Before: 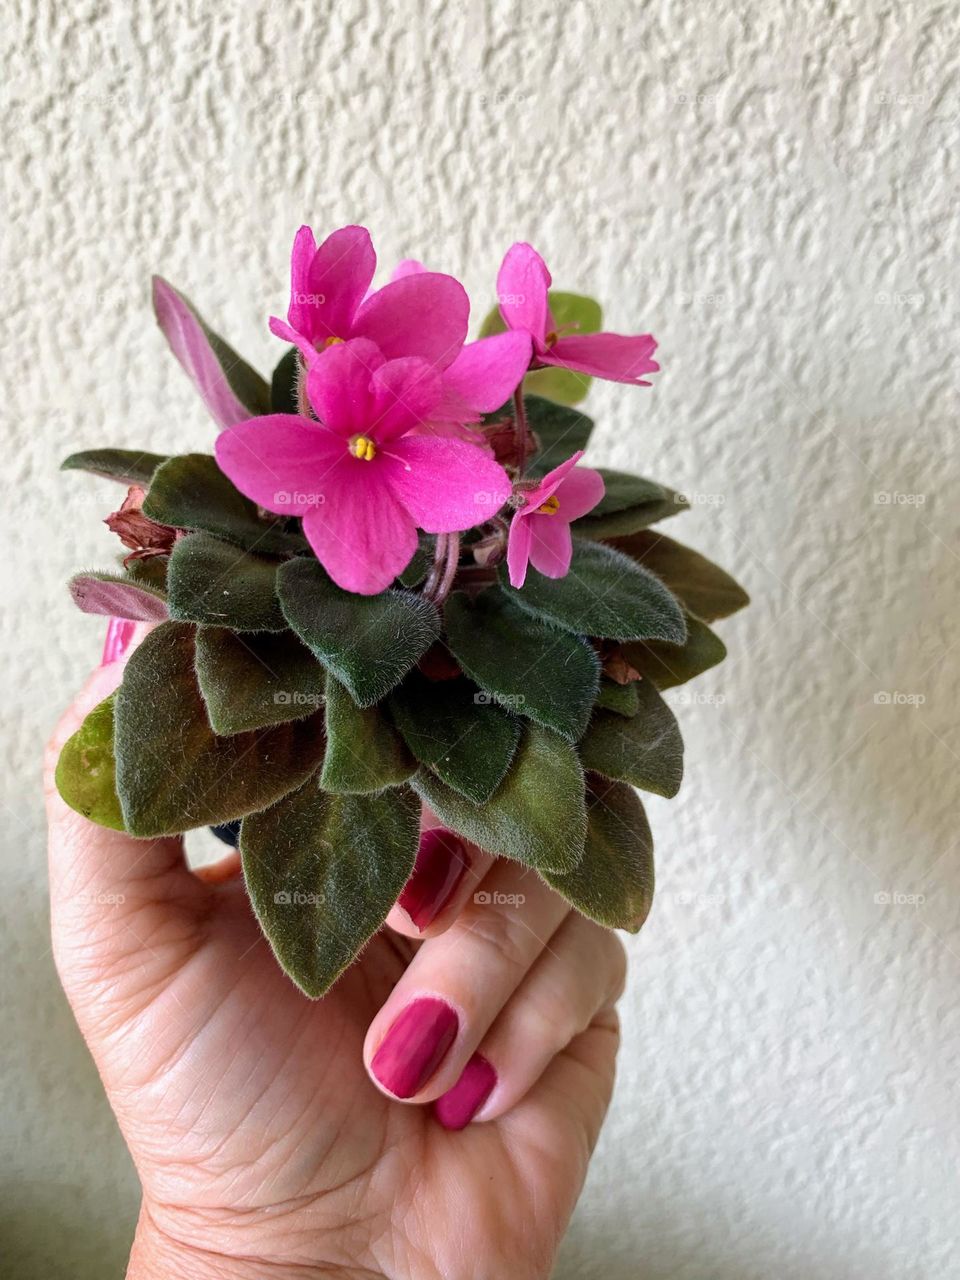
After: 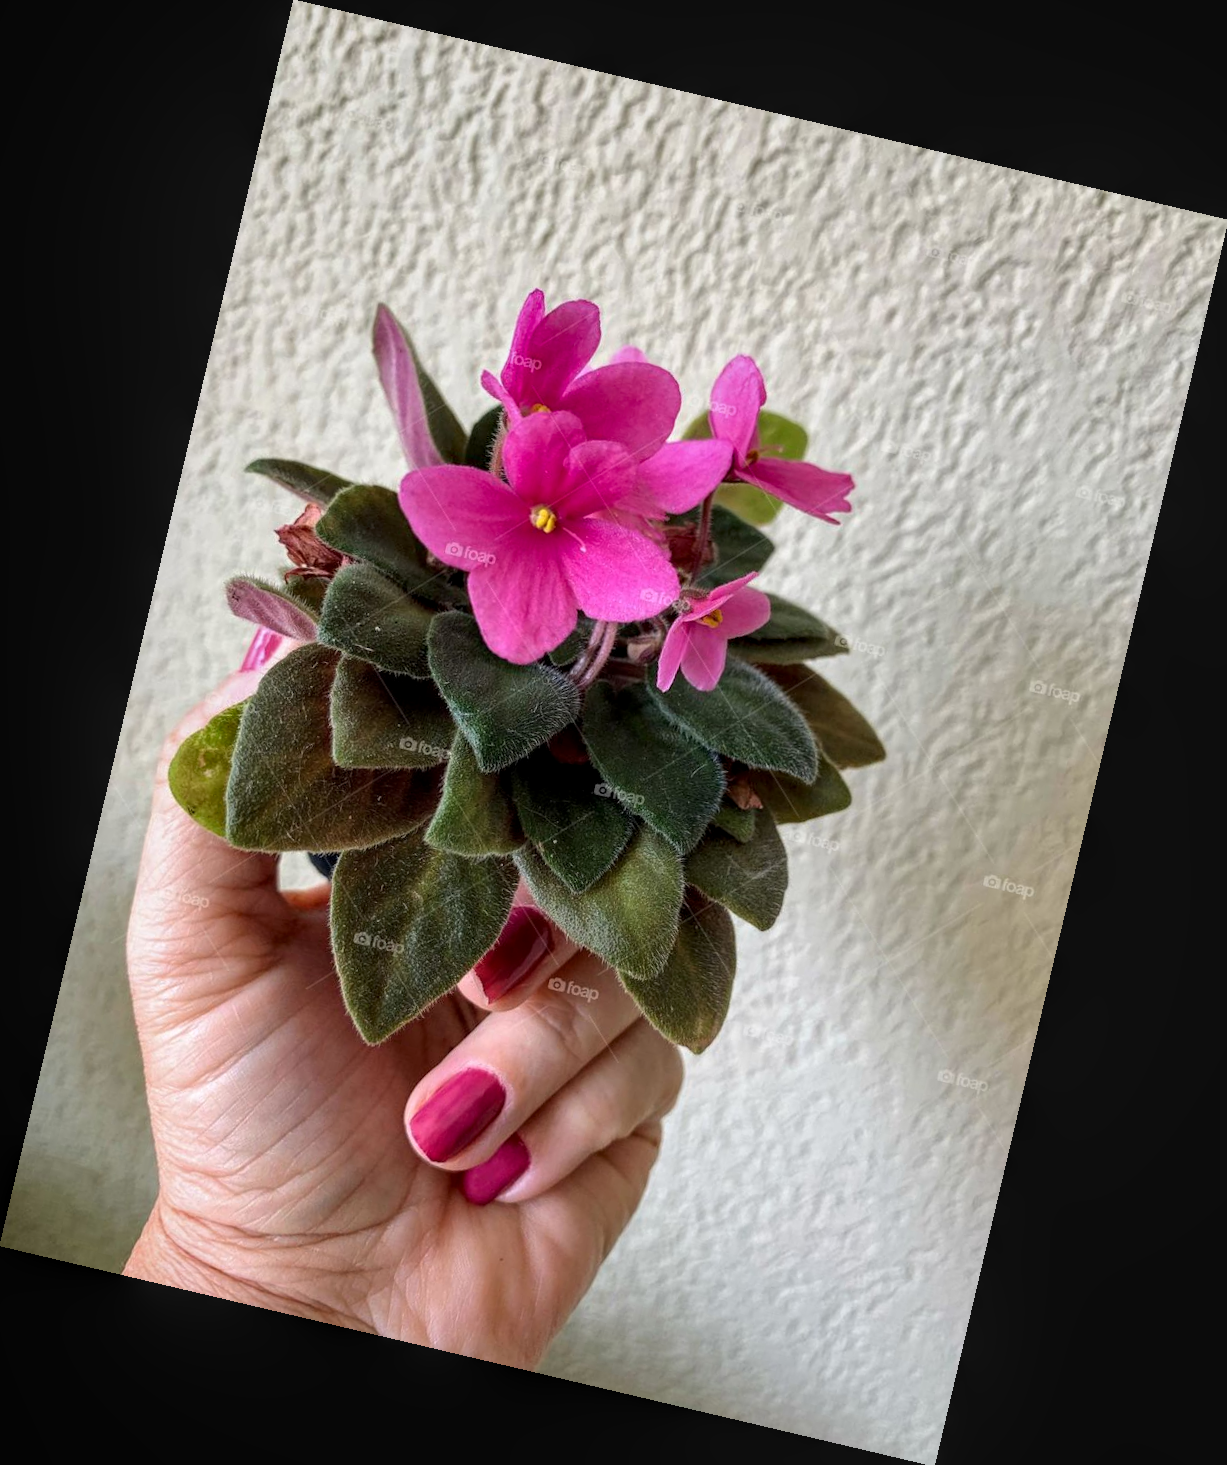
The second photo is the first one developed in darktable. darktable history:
rotate and perspective: rotation 13.27°, automatic cropping off
local contrast: on, module defaults
